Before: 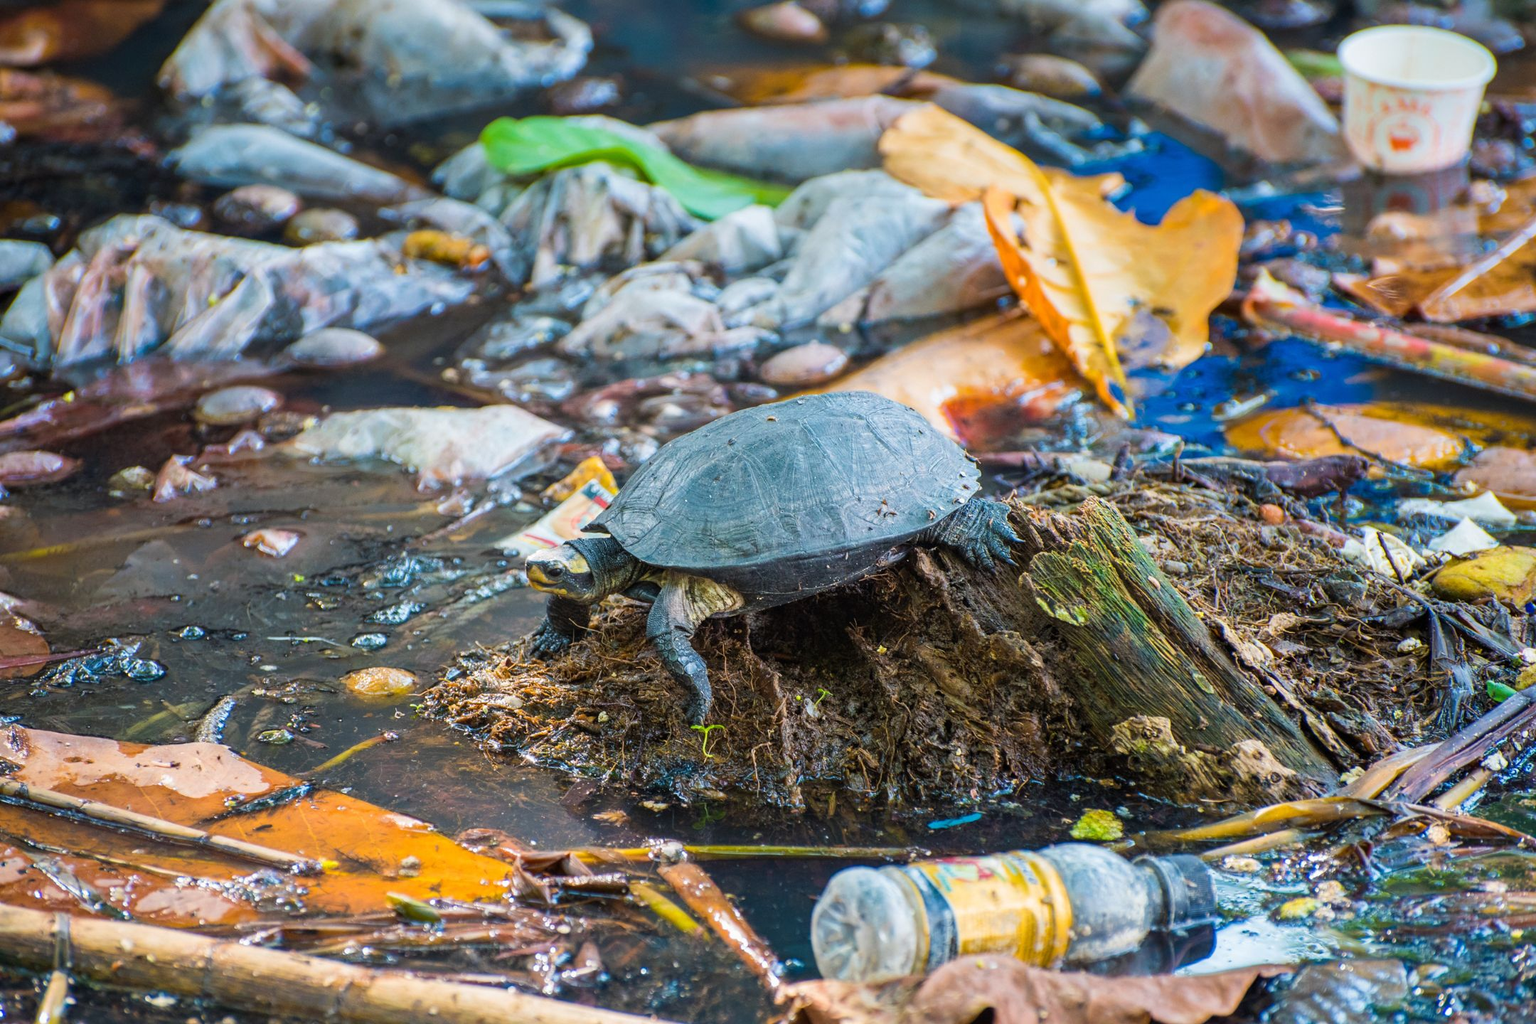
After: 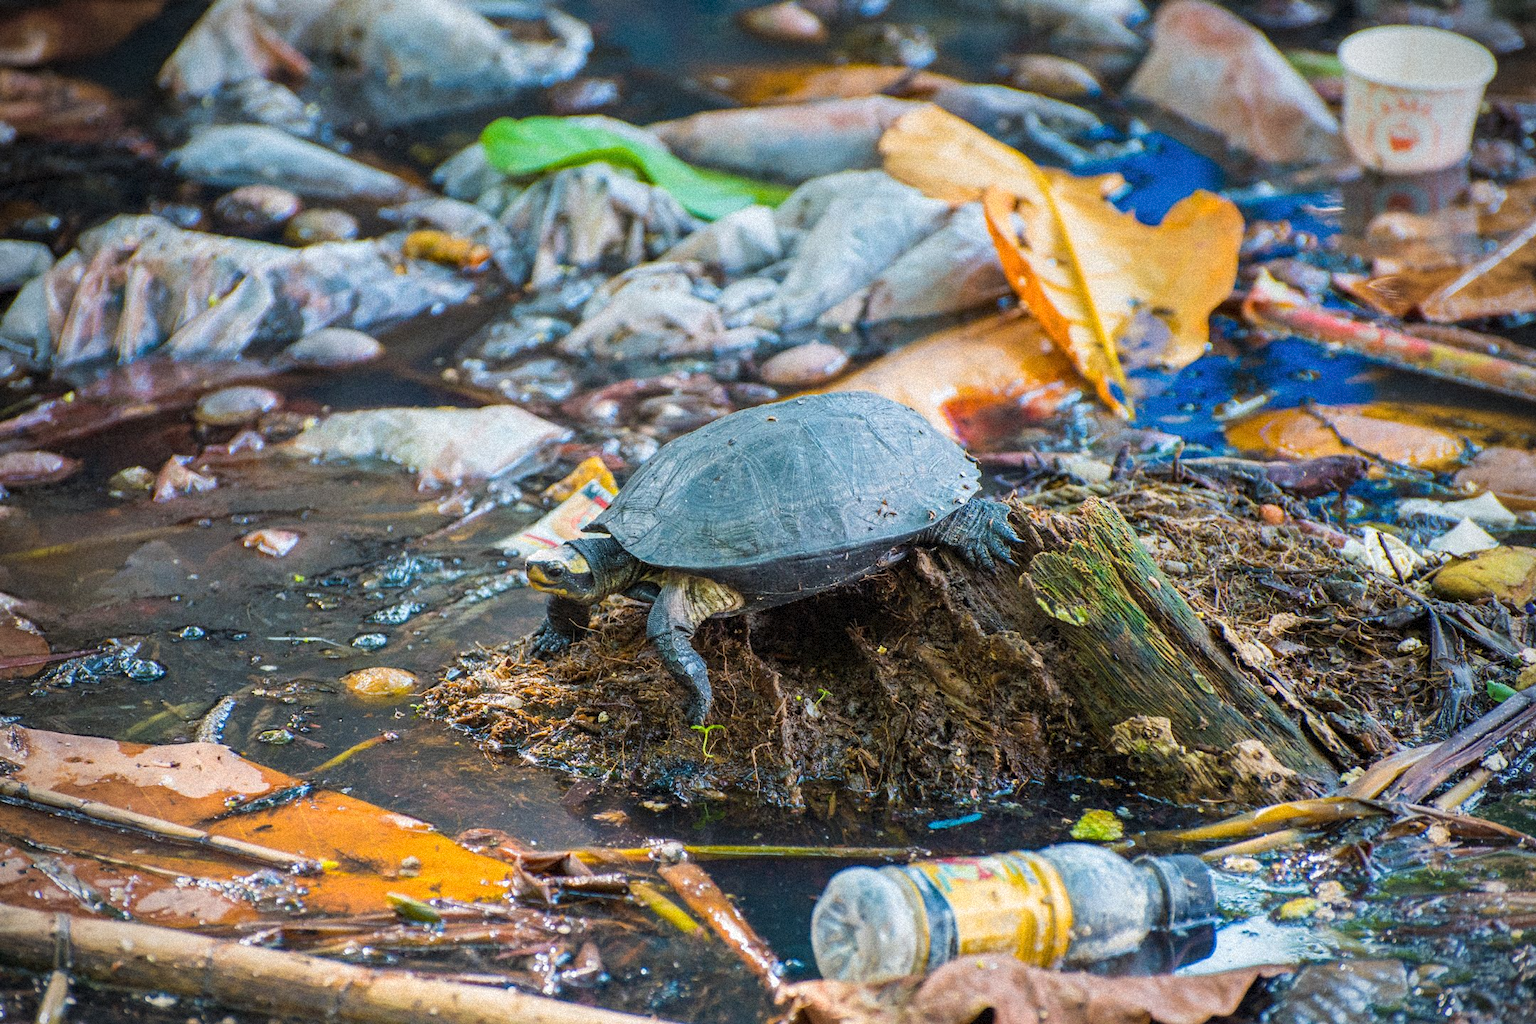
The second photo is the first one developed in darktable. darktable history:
vignetting: on, module defaults
grain: strength 35%, mid-tones bias 0%
